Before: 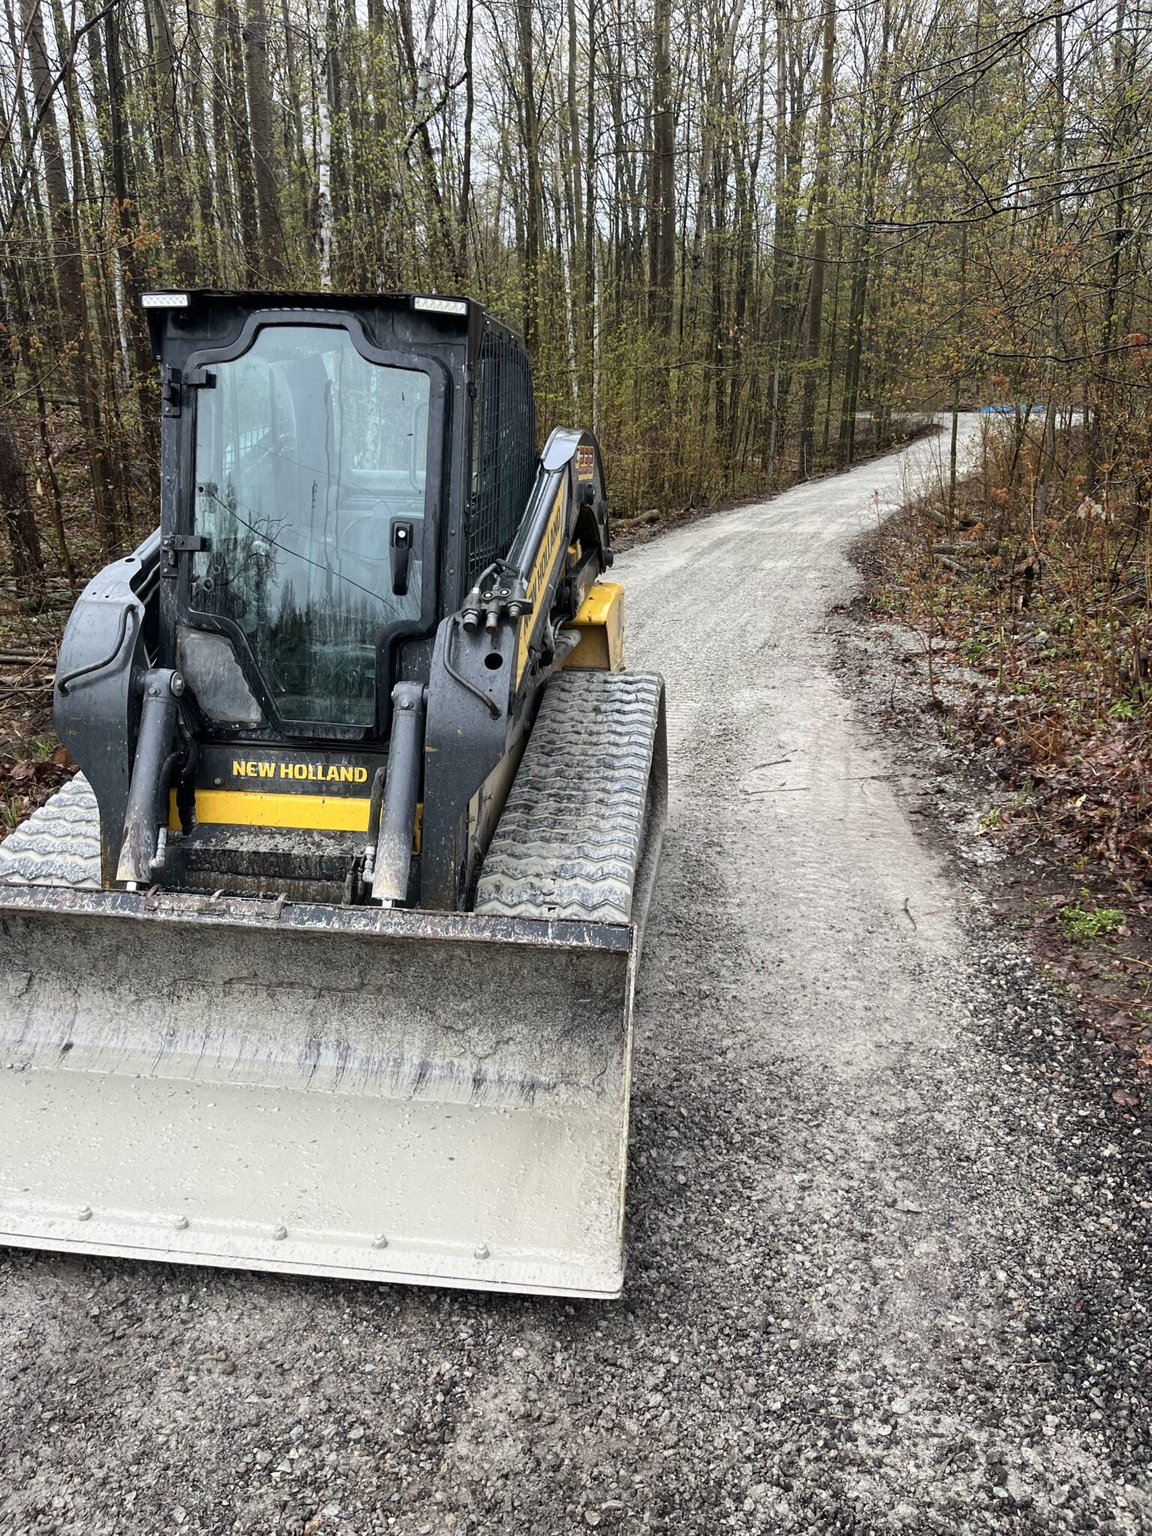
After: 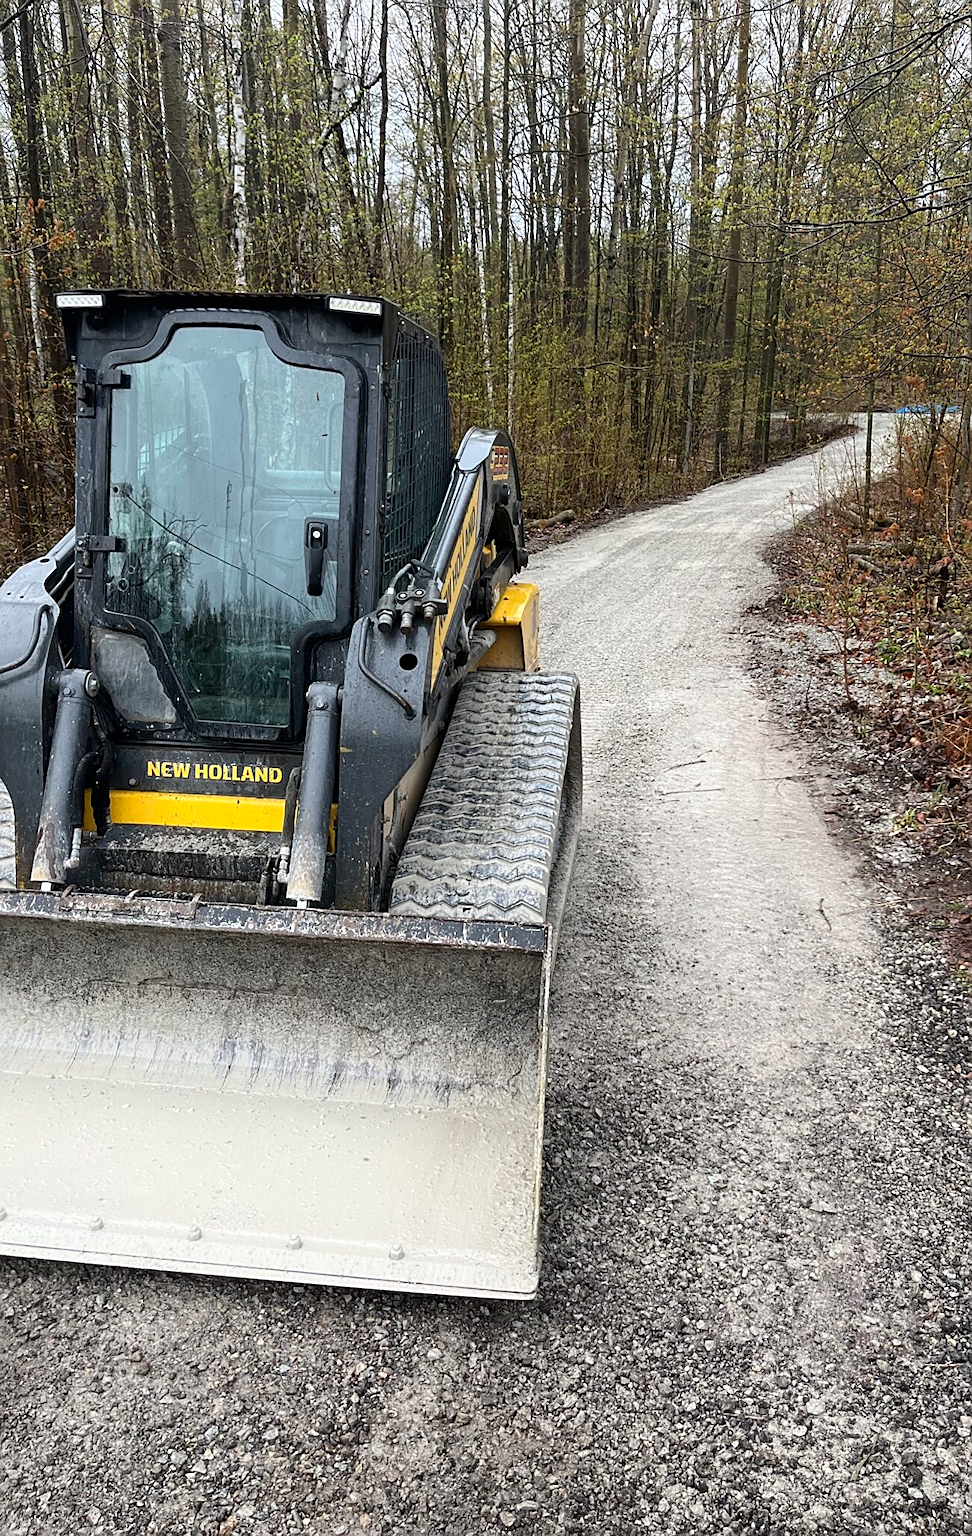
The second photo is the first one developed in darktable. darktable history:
shadows and highlights: shadows -39.44, highlights 63.85, soften with gaussian
crop: left 7.426%, right 7.831%
sharpen: on, module defaults
